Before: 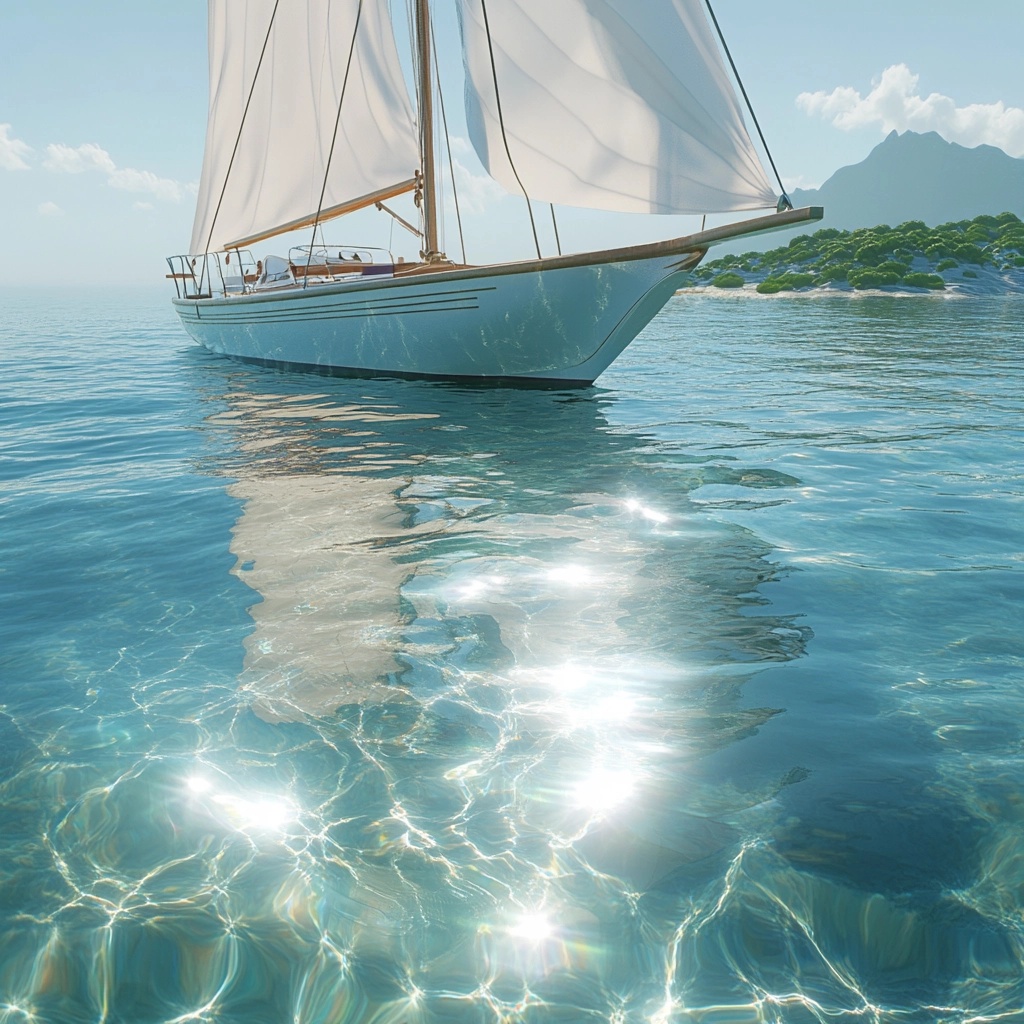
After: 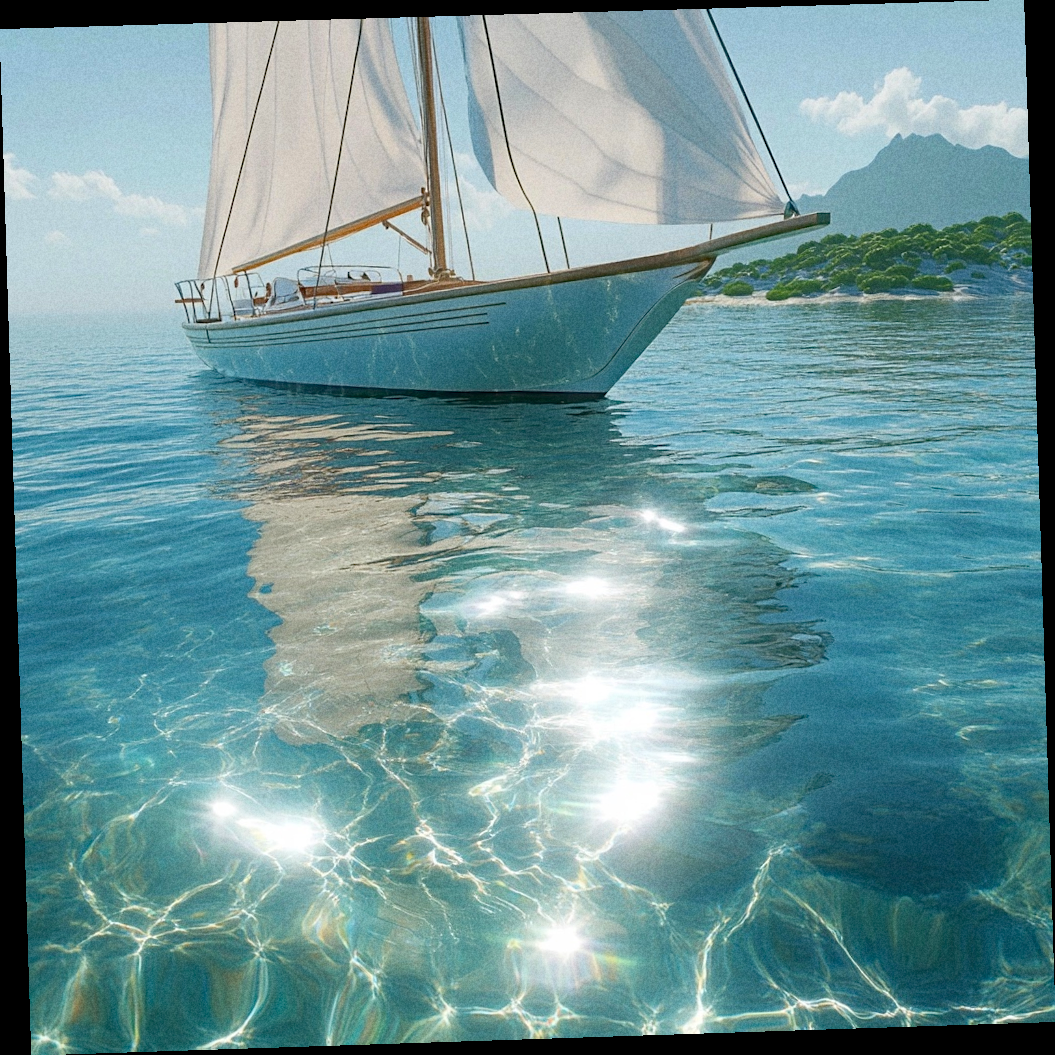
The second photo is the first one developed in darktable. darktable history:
rotate and perspective: rotation -1.77°, lens shift (horizontal) 0.004, automatic cropping off
haze removal: strength 0.29, distance 0.25, compatibility mode true, adaptive false
grain: coarseness 22.88 ISO
